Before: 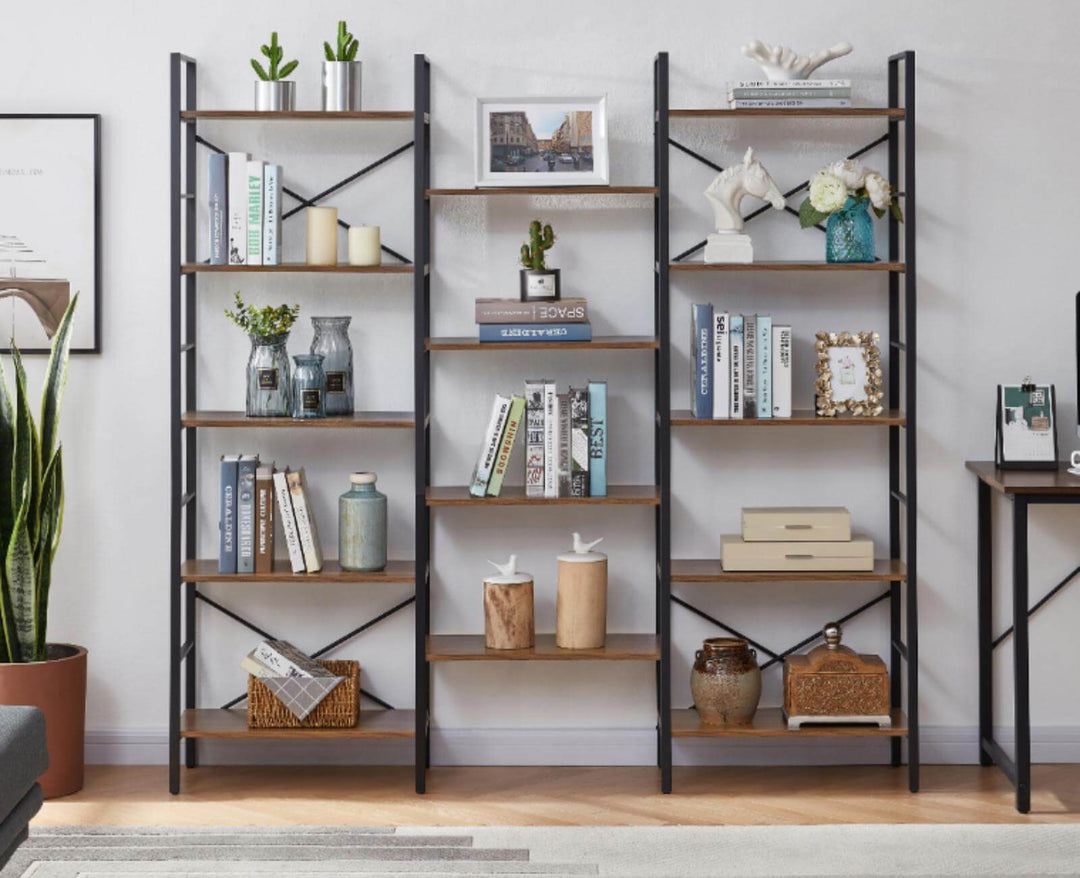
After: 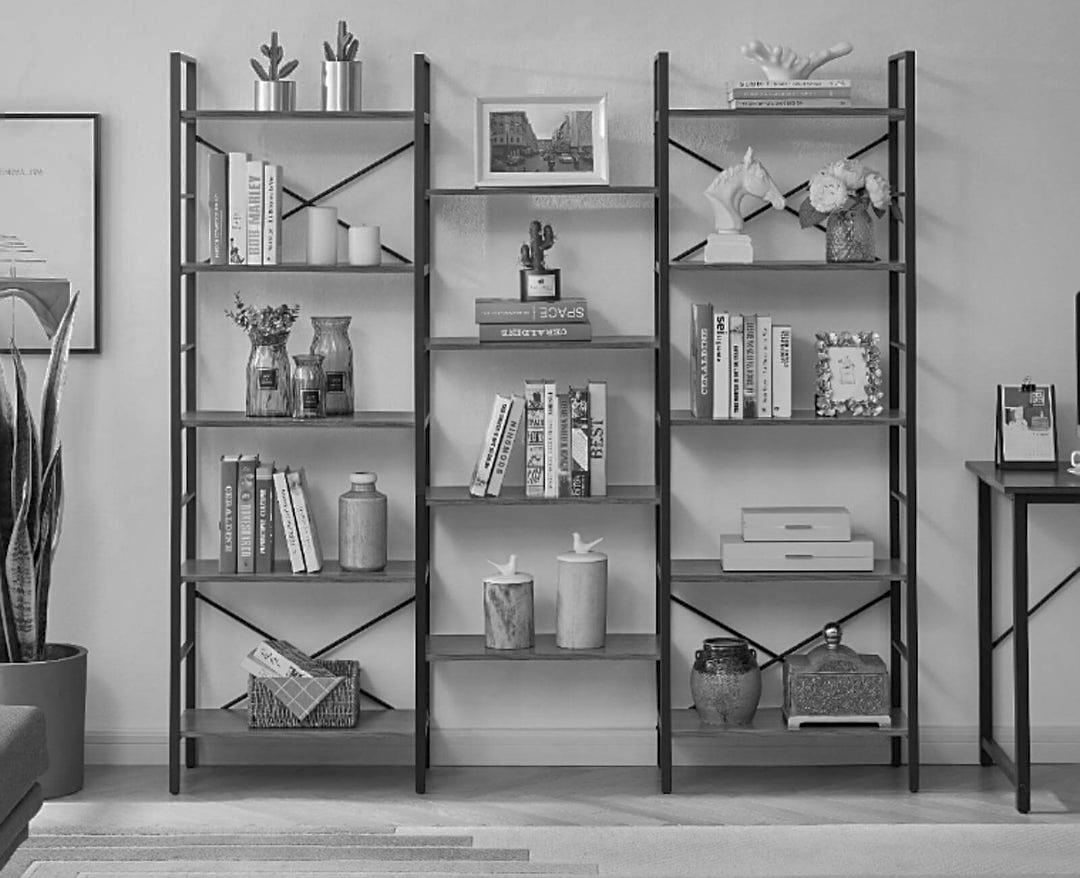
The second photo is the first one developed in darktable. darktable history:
shadows and highlights: shadows 40, highlights -60
monochrome: a 32, b 64, size 2.3
sharpen: on, module defaults
